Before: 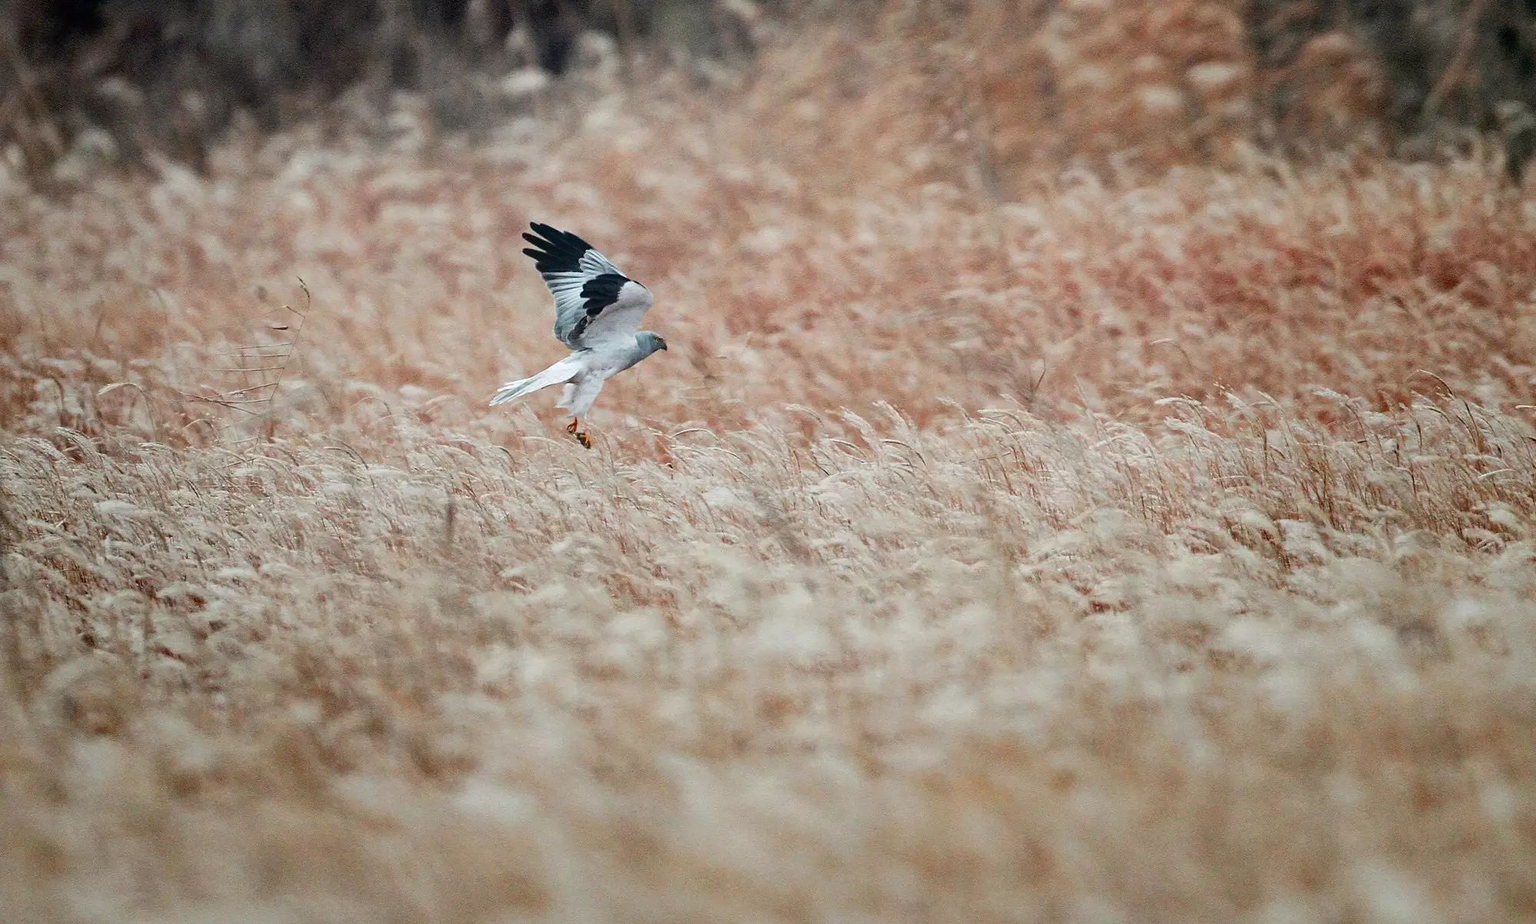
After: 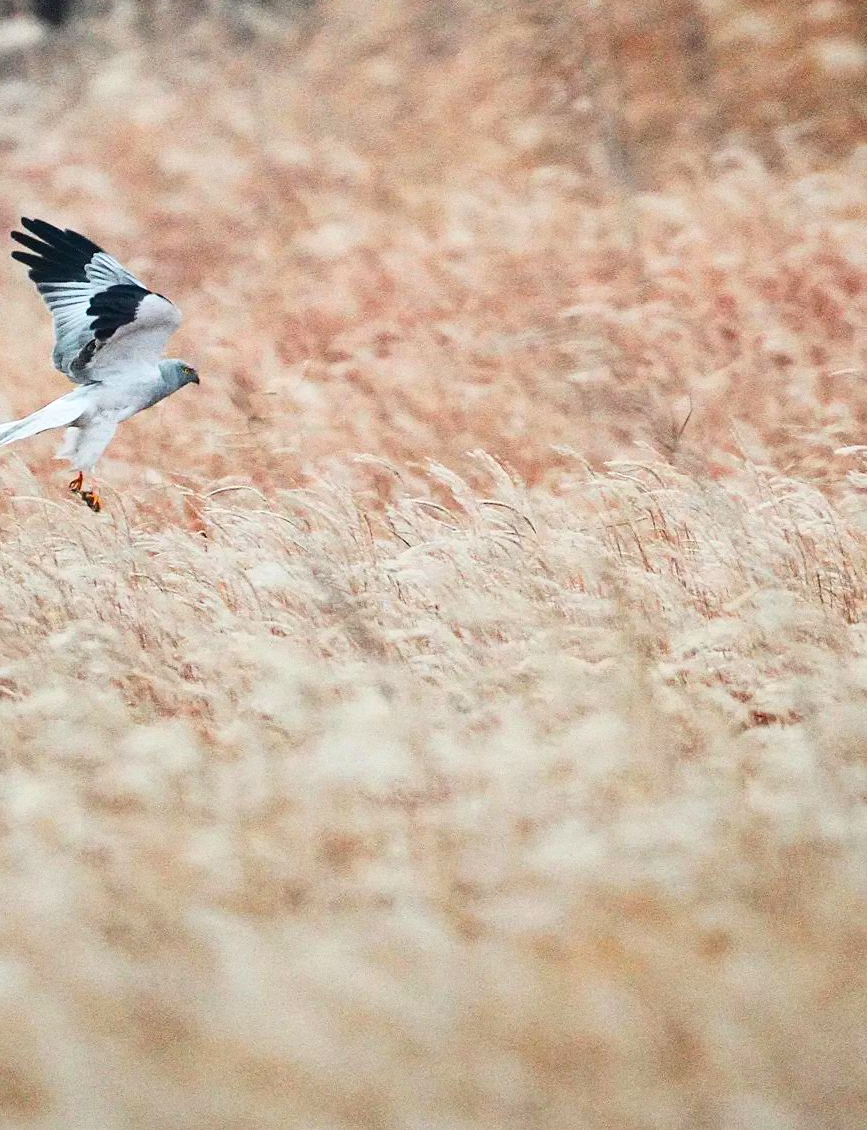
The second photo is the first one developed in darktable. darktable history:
crop: left 33.452%, top 6.025%, right 23.155%
tone equalizer: on, module defaults
color contrast: green-magenta contrast 0.96
grain: coarseness 22.88 ISO
contrast brightness saturation: contrast 0.2, brightness 0.16, saturation 0.22
